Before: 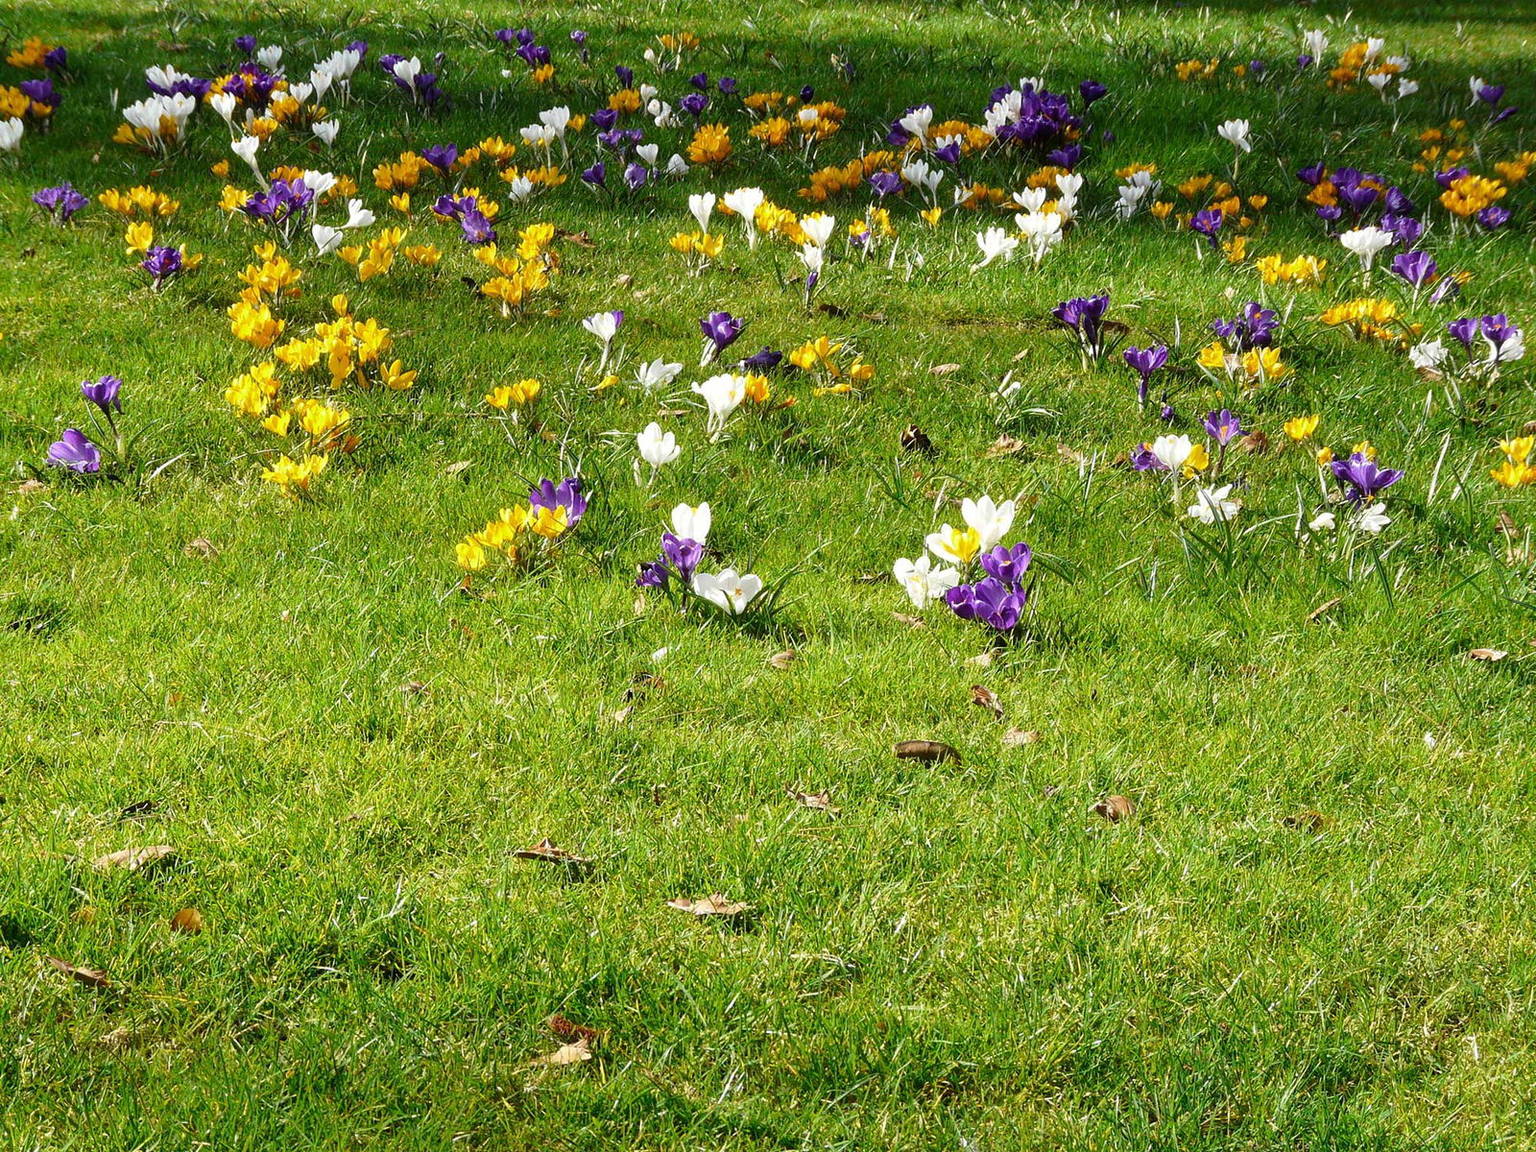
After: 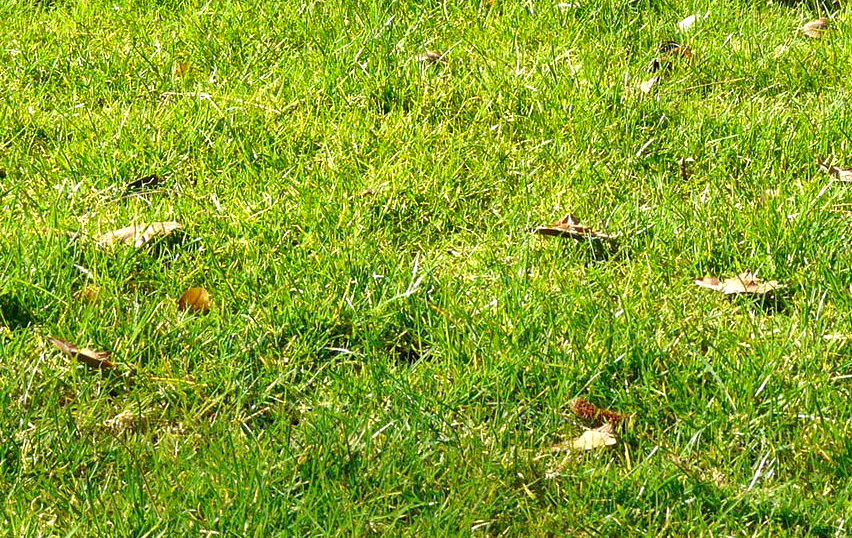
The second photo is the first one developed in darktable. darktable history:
crop and rotate: top 54.917%, right 46.72%, bottom 0.215%
exposure: black level correction 0.001, exposure 0.498 EV, compensate exposure bias true, compensate highlight preservation false
shadows and highlights: soften with gaussian
